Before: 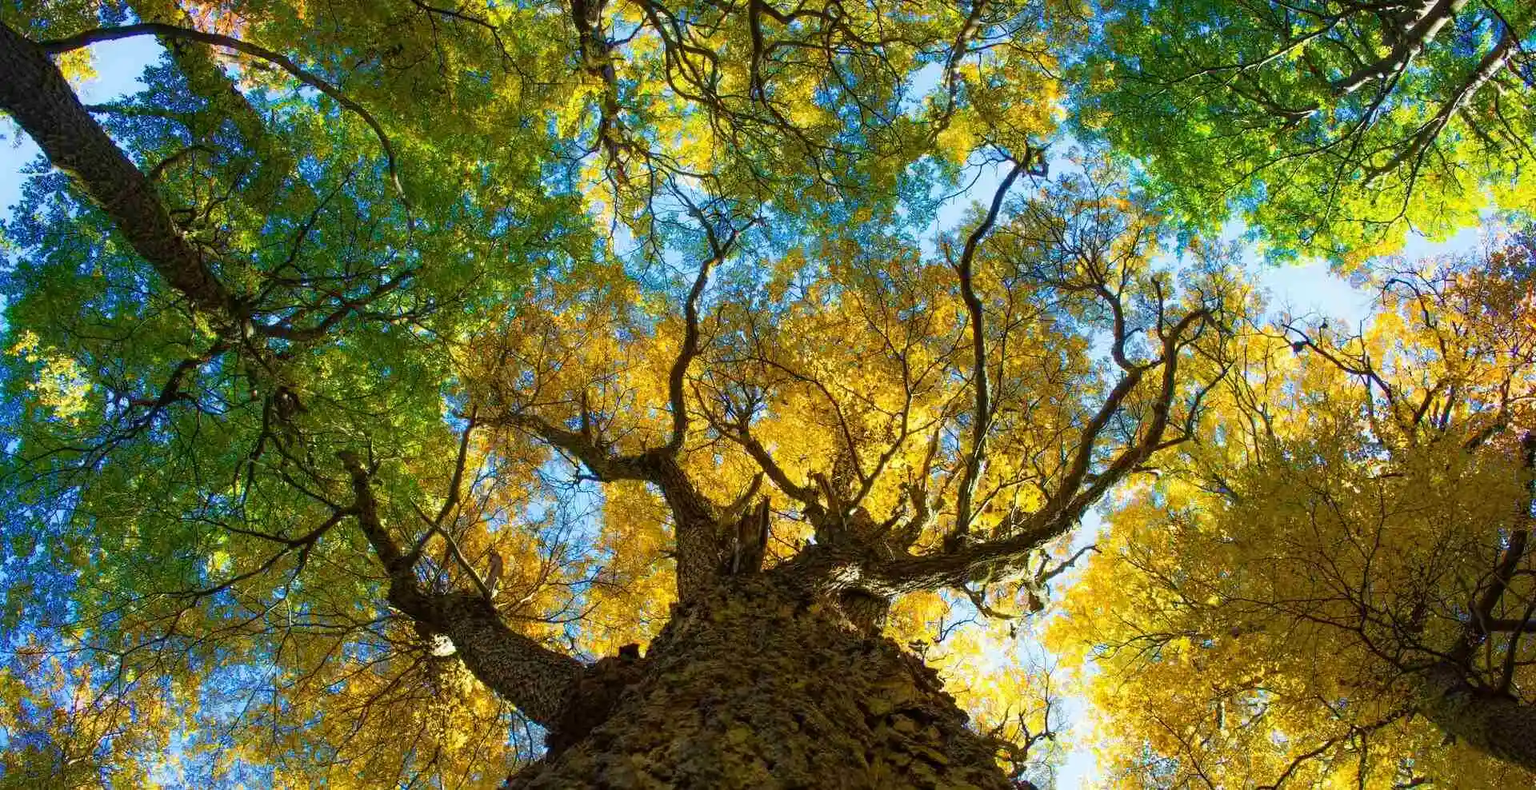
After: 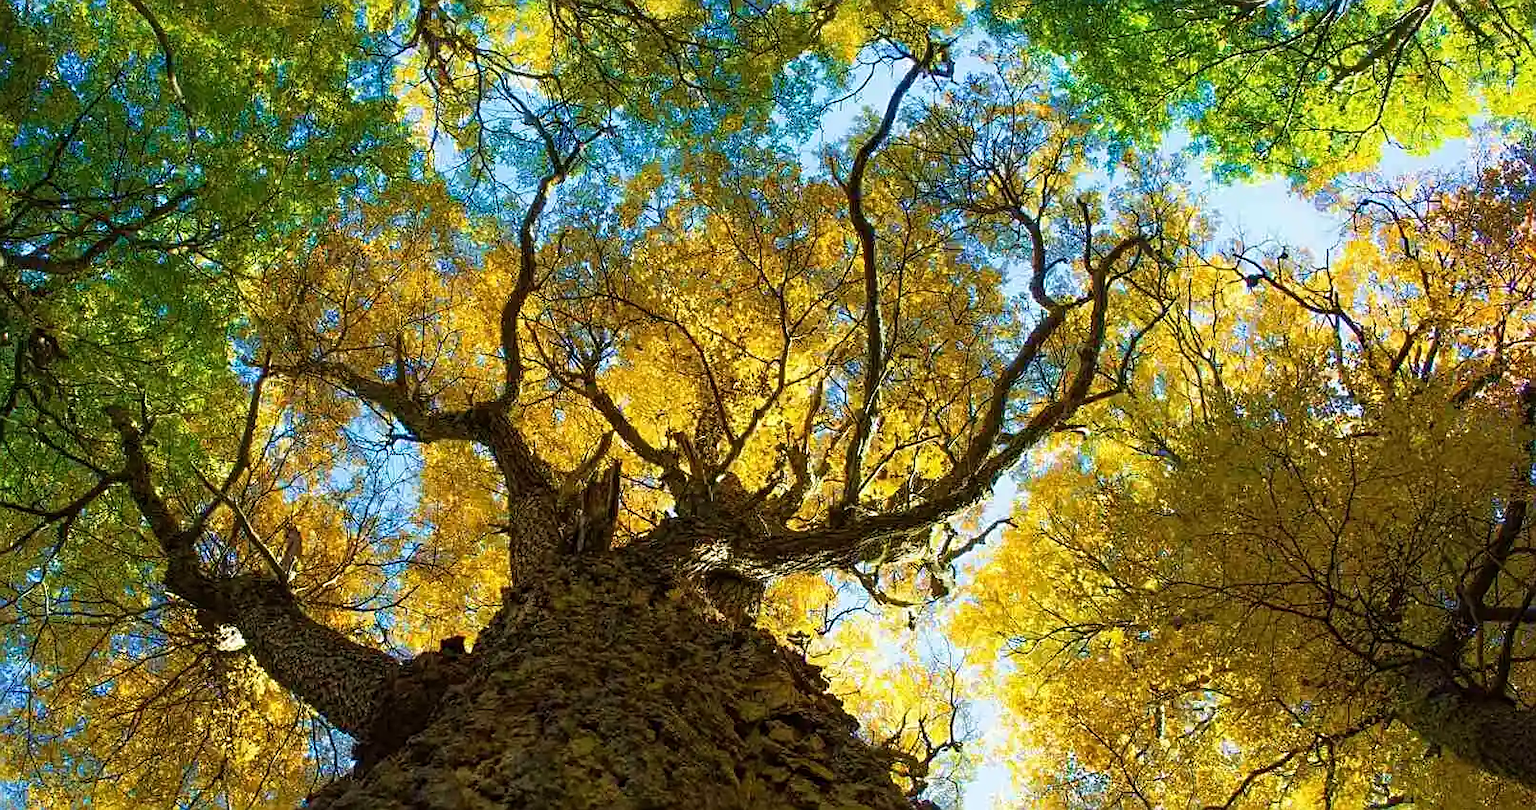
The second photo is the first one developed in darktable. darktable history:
velvia: strength 15%
sharpen: on, module defaults
crop: left 16.315%, top 14.246%
